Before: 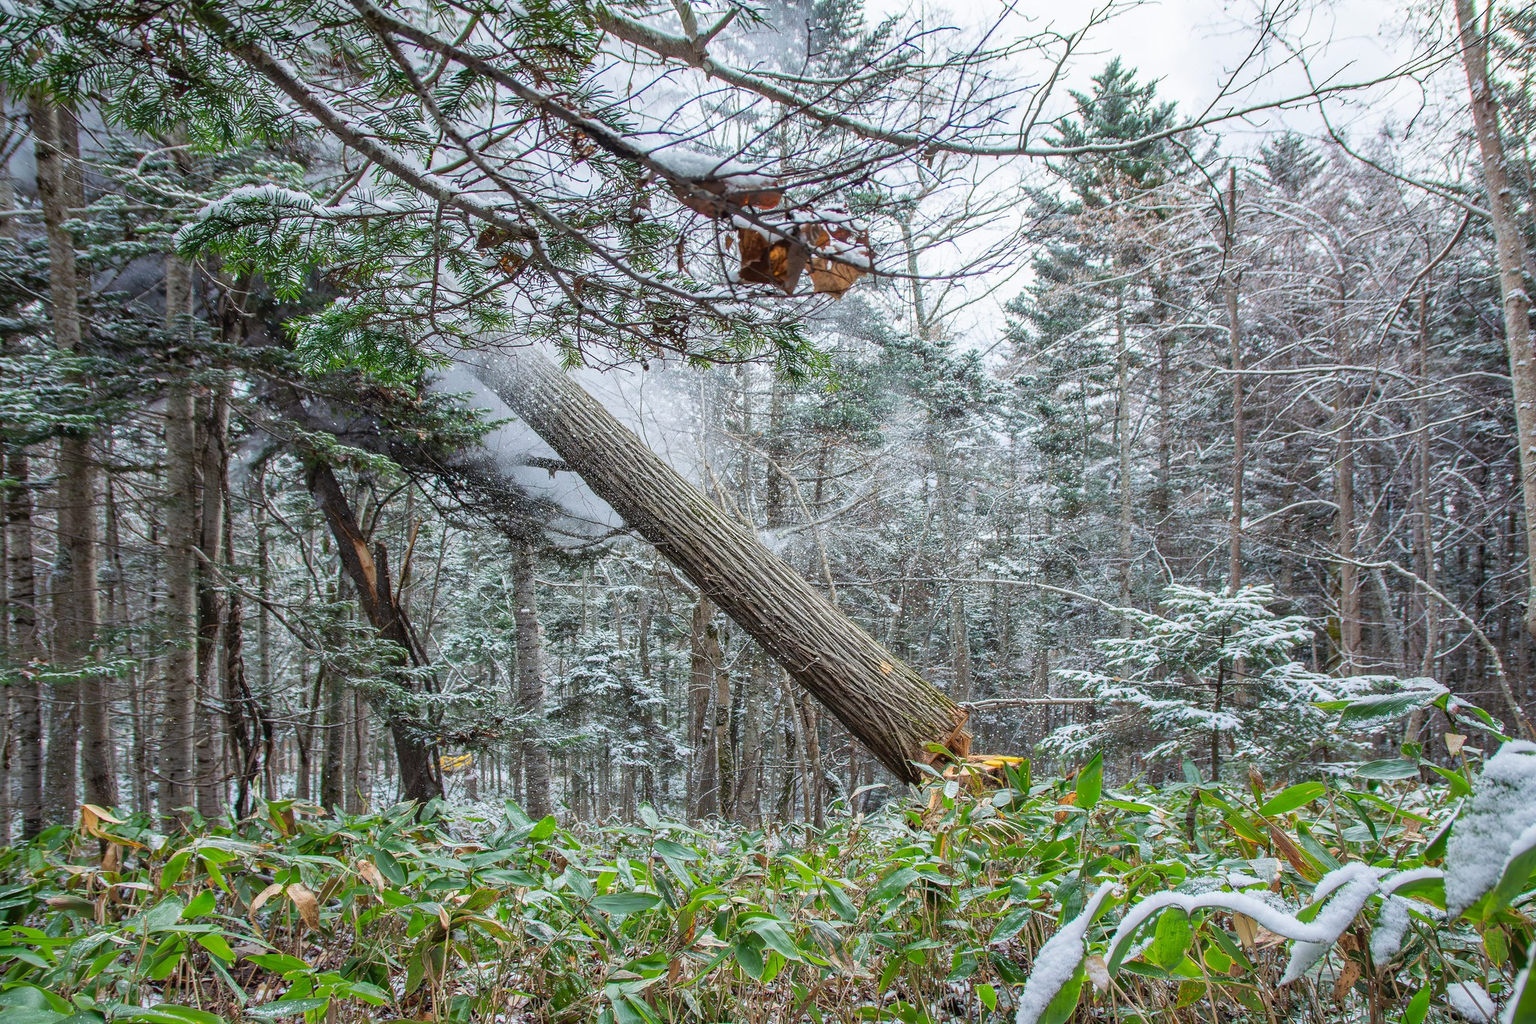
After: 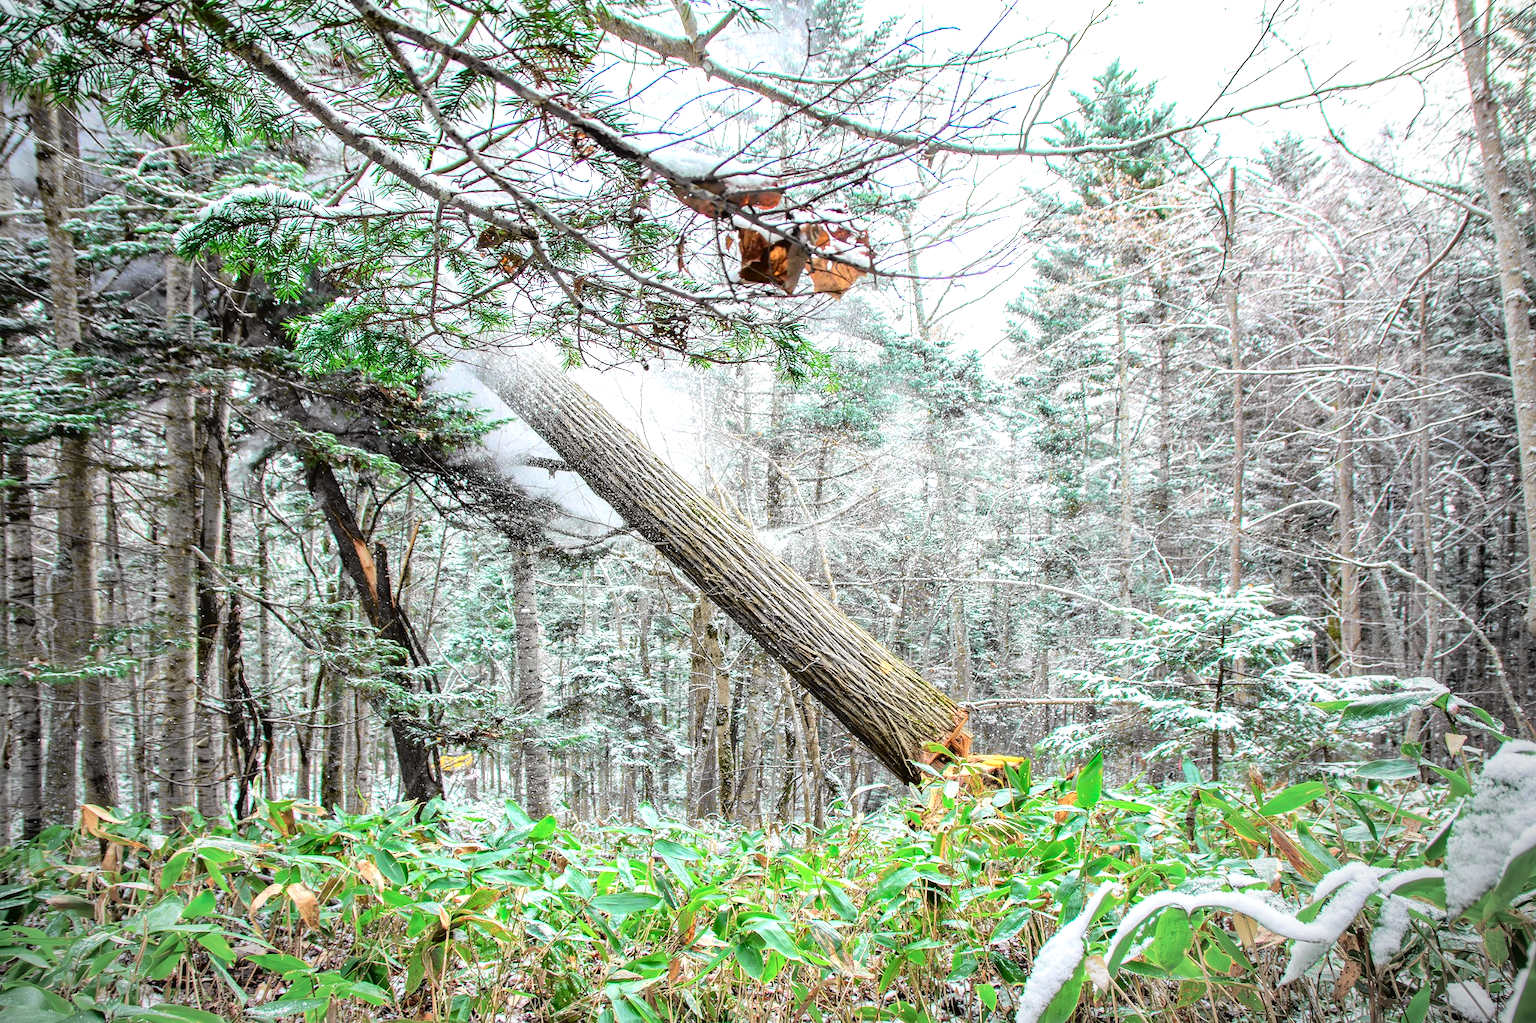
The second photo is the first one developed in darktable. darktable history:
vignetting: center (-0.067, -0.317), unbound false
tone curve: curves: ch0 [(0, 0.019) (0.066, 0.043) (0.189, 0.182) (0.368, 0.407) (0.501, 0.564) (0.677, 0.729) (0.851, 0.861) (0.997, 0.959)]; ch1 [(0, 0) (0.187, 0.121) (0.388, 0.346) (0.437, 0.409) (0.474, 0.472) (0.499, 0.501) (0.514, 0.507) (0.548, 0.557) (0.653, 0.663) (0.812, 0.856) (1, 1)]; ch2 [(0, 0) (0.246, 0.214) (0.421, 0.427) (0.459, 0.484) (0.5, 0.504) (0.518, 0.516) (0.529, 0.548) (0.56, 0.576) (0.607, 0.63) (0.744, 0.734) (0.867, 0.821) (0.993, 0.889)], color space Lab, independent channels, preserve colors none
tone equalizer: -8 EV -0.724 EV, -7 EV -0.713 EV, -6 EV -0.608 EV, -5 EV -0.404 EV, -3 EV 0.366 EV, -2 EV 0.6 EV, -1 EV 0.689 EV, +0 EV 0.731 EV, mask exposure compensation -0.503 EV
exposure: exposure 0.362 EV, compensate exposure bias true, compensate highlight preservation false
